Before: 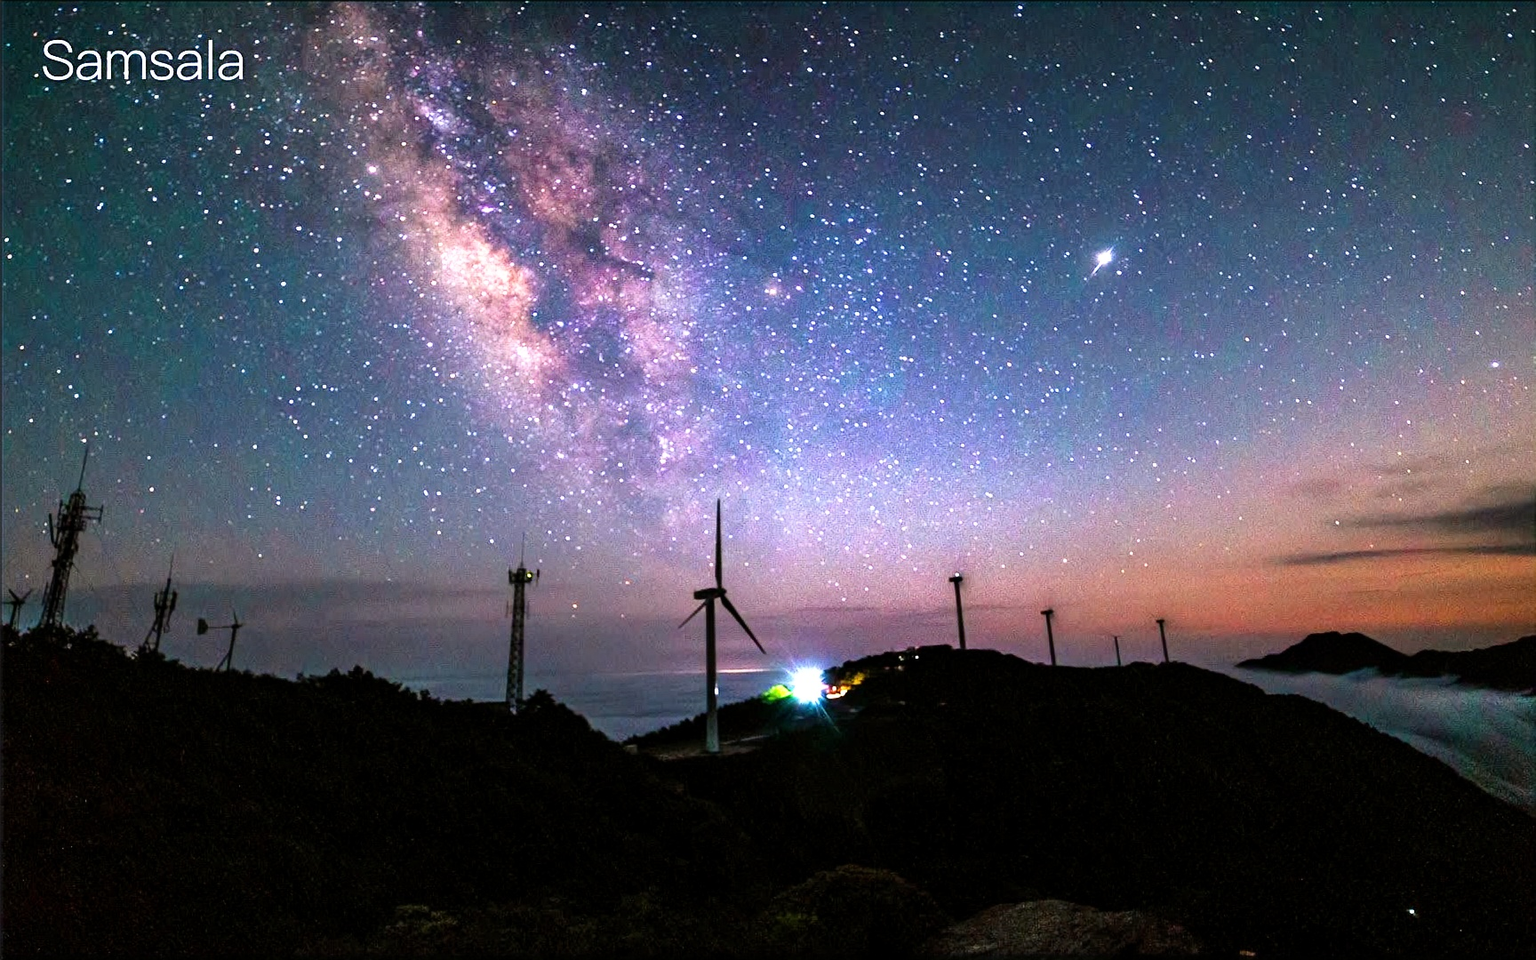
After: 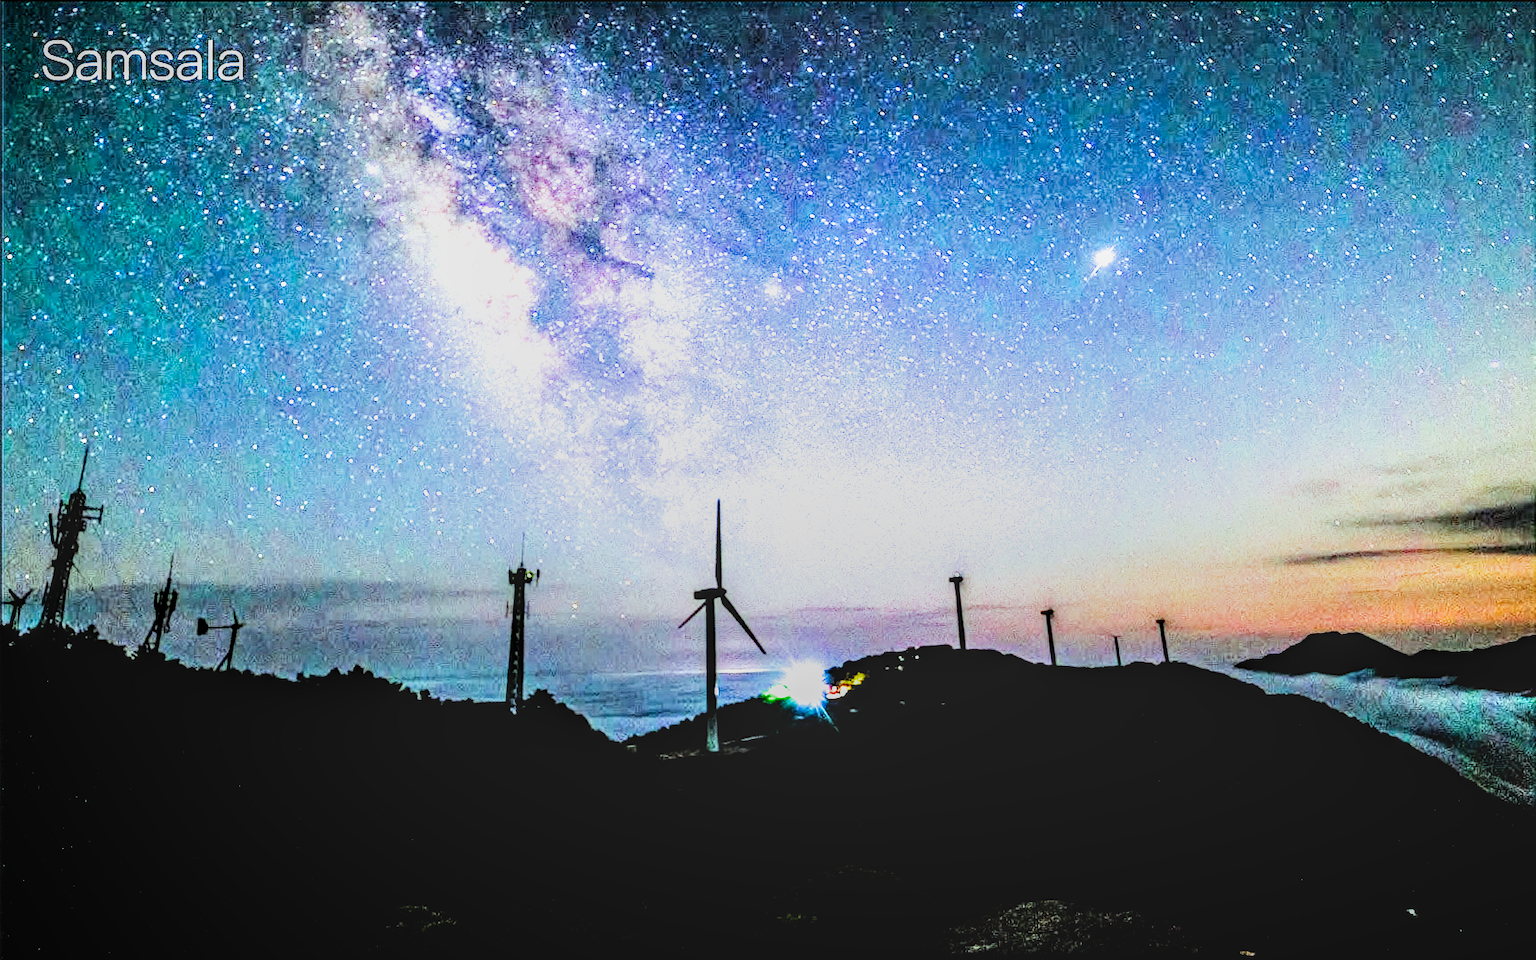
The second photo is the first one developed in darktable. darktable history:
exposure: black level correction 0, exposure 1.5 EV, compensate highlight preservation false
local contrast: highlights 0%, shadows 0%, detail 133%
tone equalizer: -8 EV -0.75 EV, -7 EV -0.7 EV, -6 EV -0.6 EV, -5 EV -0.4 EV, -3 EV 0.4 EV, -2 EV 0.6 EV, -1 EV 0.7 EV, +0 EV 0.75 EV, edges refinement/feathering 500, mask exposure compensation -1.57 EV, preserve details no
color balance: mode lift, gamma, gain (sRGB), lift [0.997, 0.979, 1.021, 1.011], gamma [1, 1.084, 0.916, 0.998], gain [1, 0.87, 1.13, 1.101], contrast 4.55%, contrast fulcrum 38.24%, output saturation 104.09%
contrast brightness saturation: contrast 0.08, saturation 0.2
filmic rgb: black relative exposure -5 EV, hardness 2.88, contrast 1.3, highlights saturation mix -30%
haze removal: compatibility mode true, adaptive false
